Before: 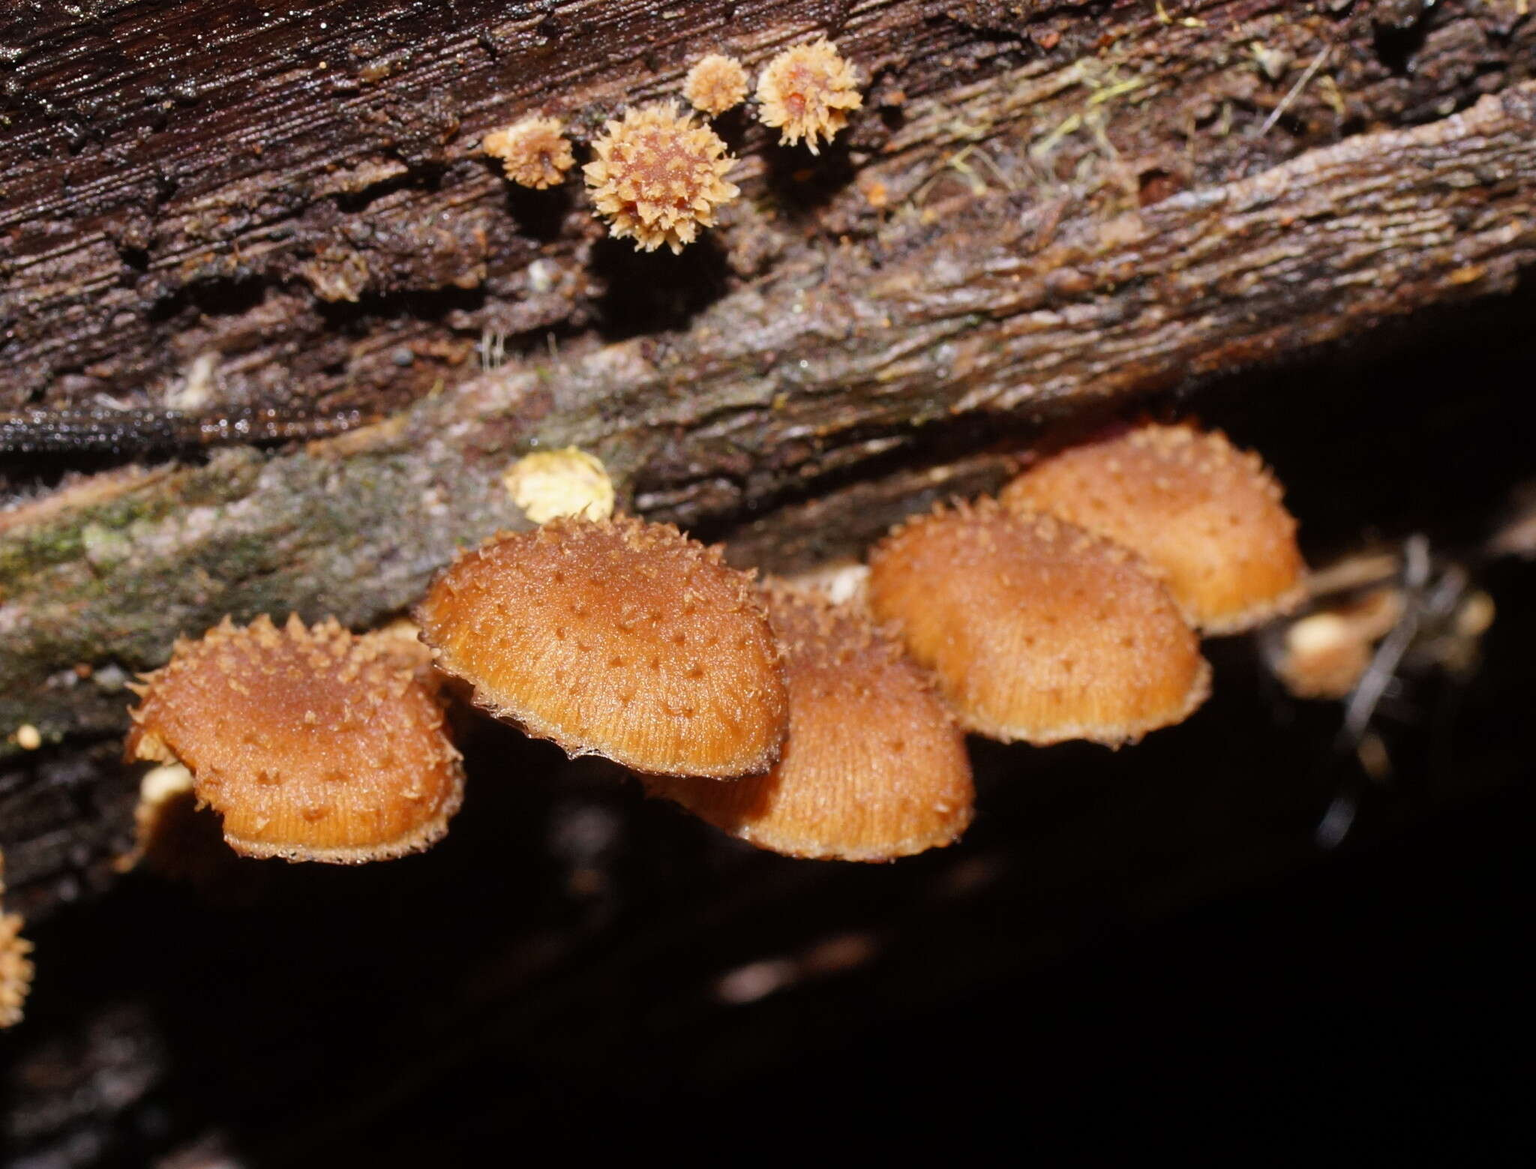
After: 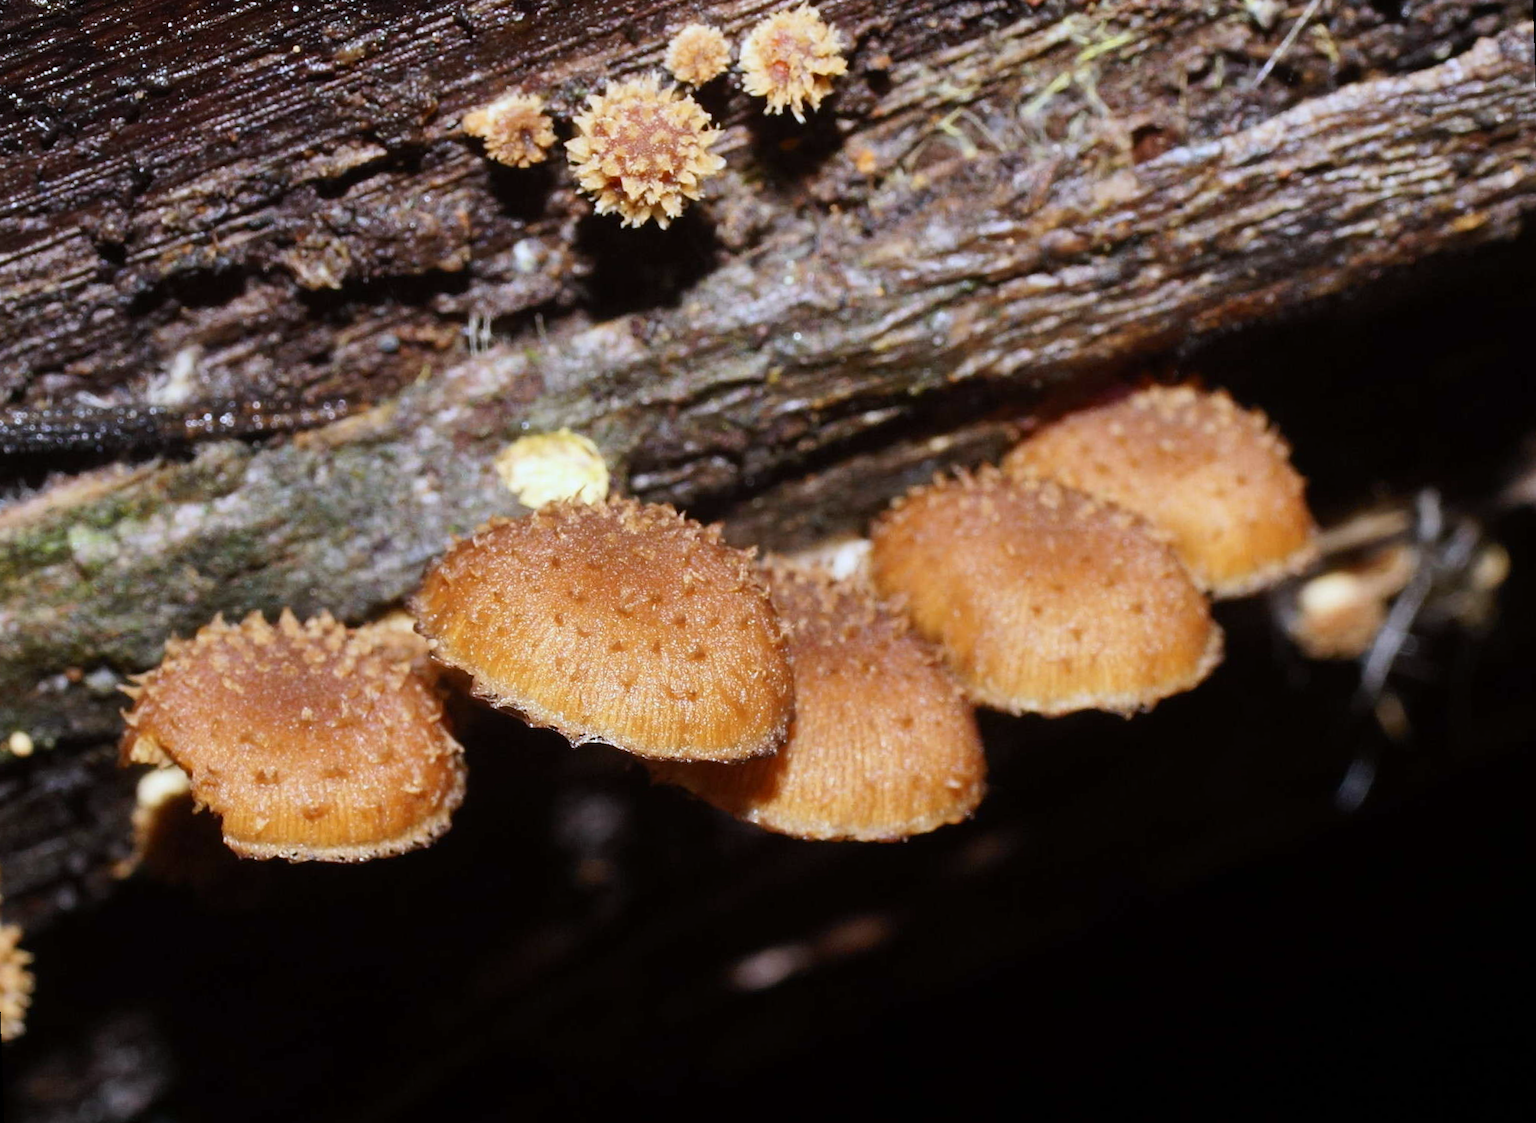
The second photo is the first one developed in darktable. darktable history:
white balance: red 0.924, blue 1.095
contrast brightness saturation: contrast 0.15, brightness 0.05
rotate and perspective: rotation -2°, crop left 0.022, crop right 0.978, crop top 0.049, crop bottom 0.951
